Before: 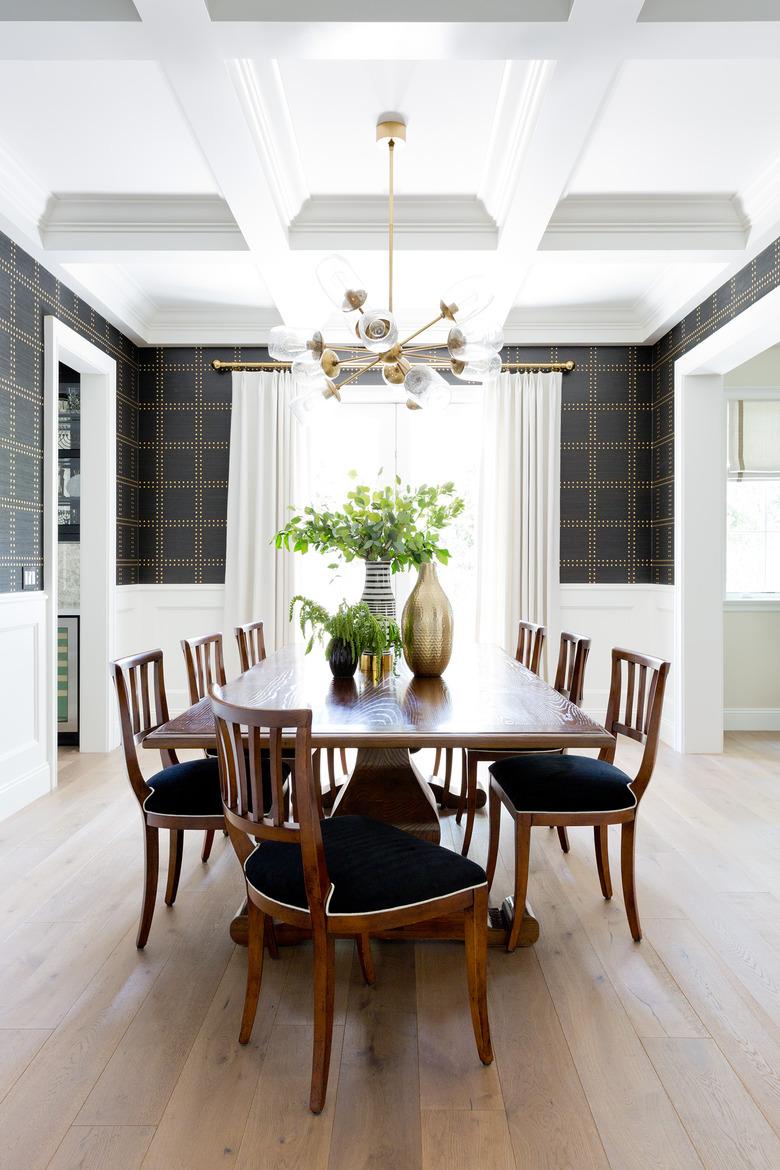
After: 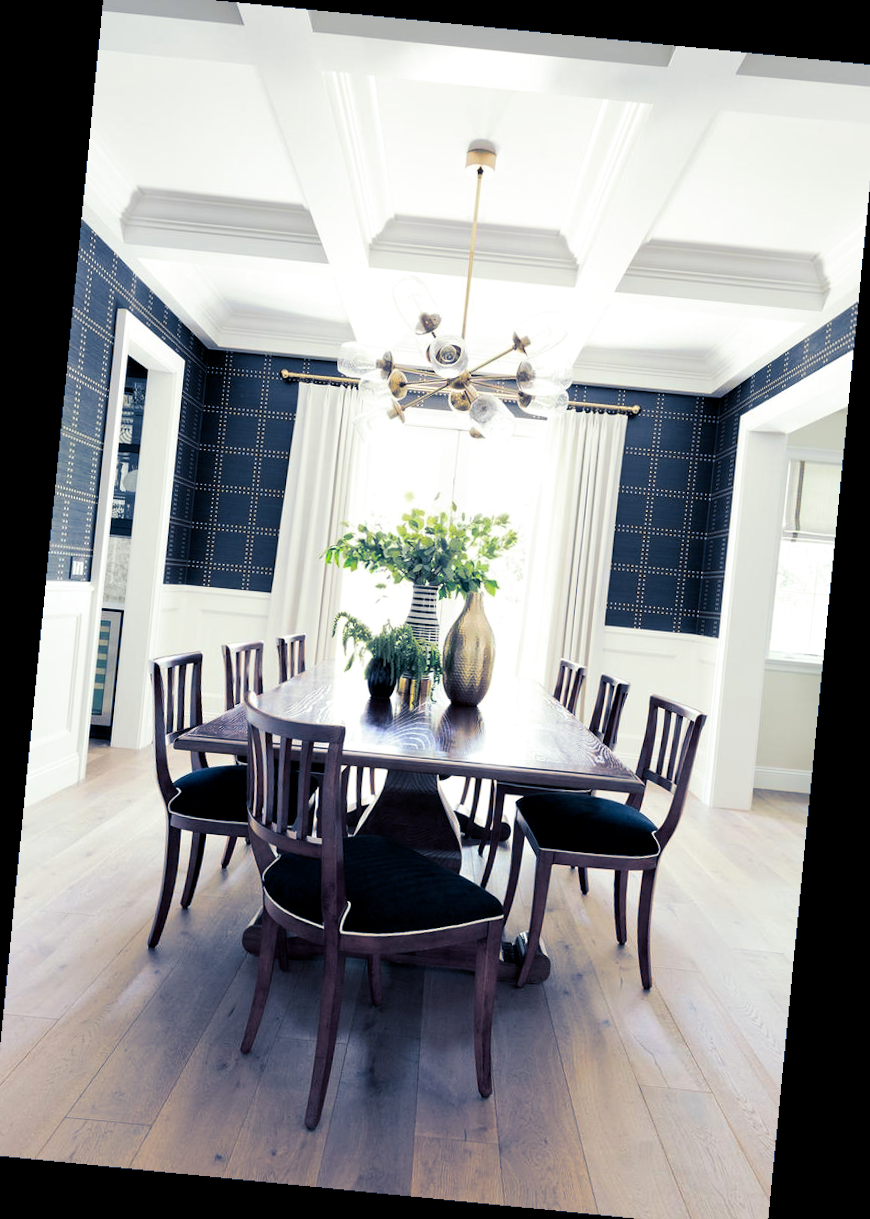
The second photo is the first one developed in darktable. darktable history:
crop and rotate: angle -0.5°
contrast brightness saturation: contrast 0.1, brightness 0.02, saturation 0.02
contrast equalizer: octaves 7, y [[0.6 ×6], [0.55 ×6], [0 ×6], [0 ×6], [0 ×6]], mix 0.15
white balance: red 1, blue 1
split-toning: shadows › hue 226.8°, shadows › saturation 0.84
rotate and perspective: rotation 5.12°, automatic cropping off
